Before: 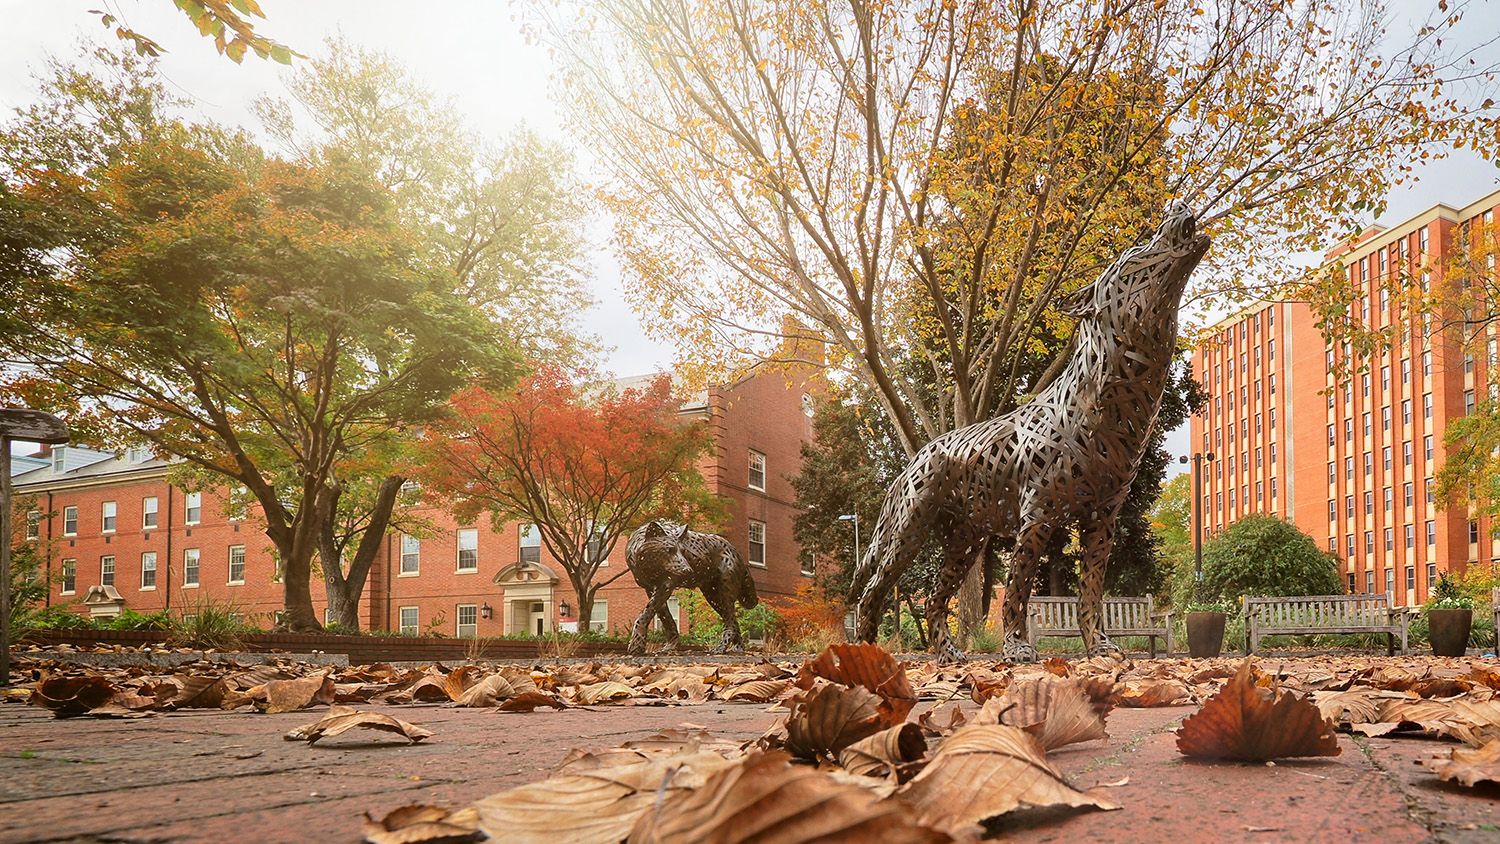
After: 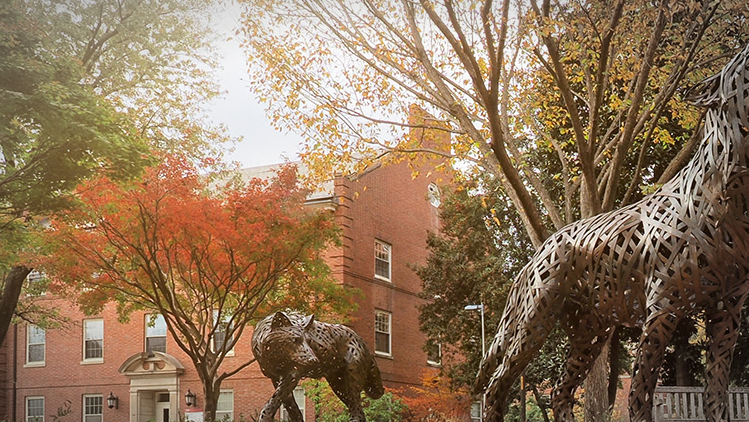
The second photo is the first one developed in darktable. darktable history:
crop: left 25%, top 25%, right 25%, bottom 25%
vignetting: automatic ratio true
